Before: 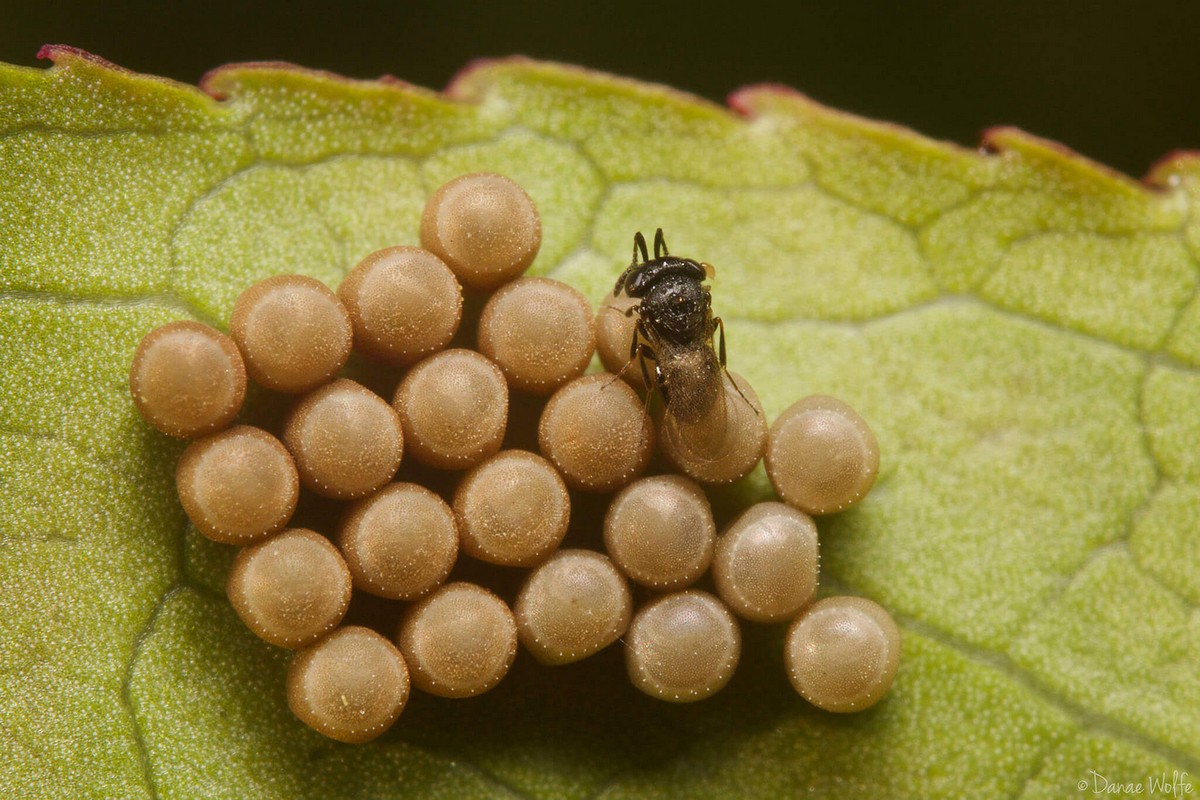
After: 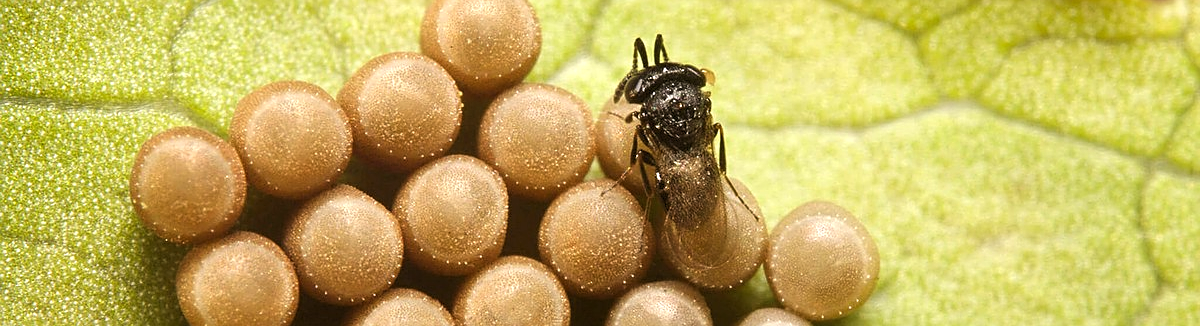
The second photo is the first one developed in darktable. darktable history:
exposure: exposure 0.403 EV, compensate highlight preservation false
sharpen: on, module defaults
crop and rotate: top 24.34%, bottom 34.799%
levels: levels [0.062, 0.494, 0.925]
